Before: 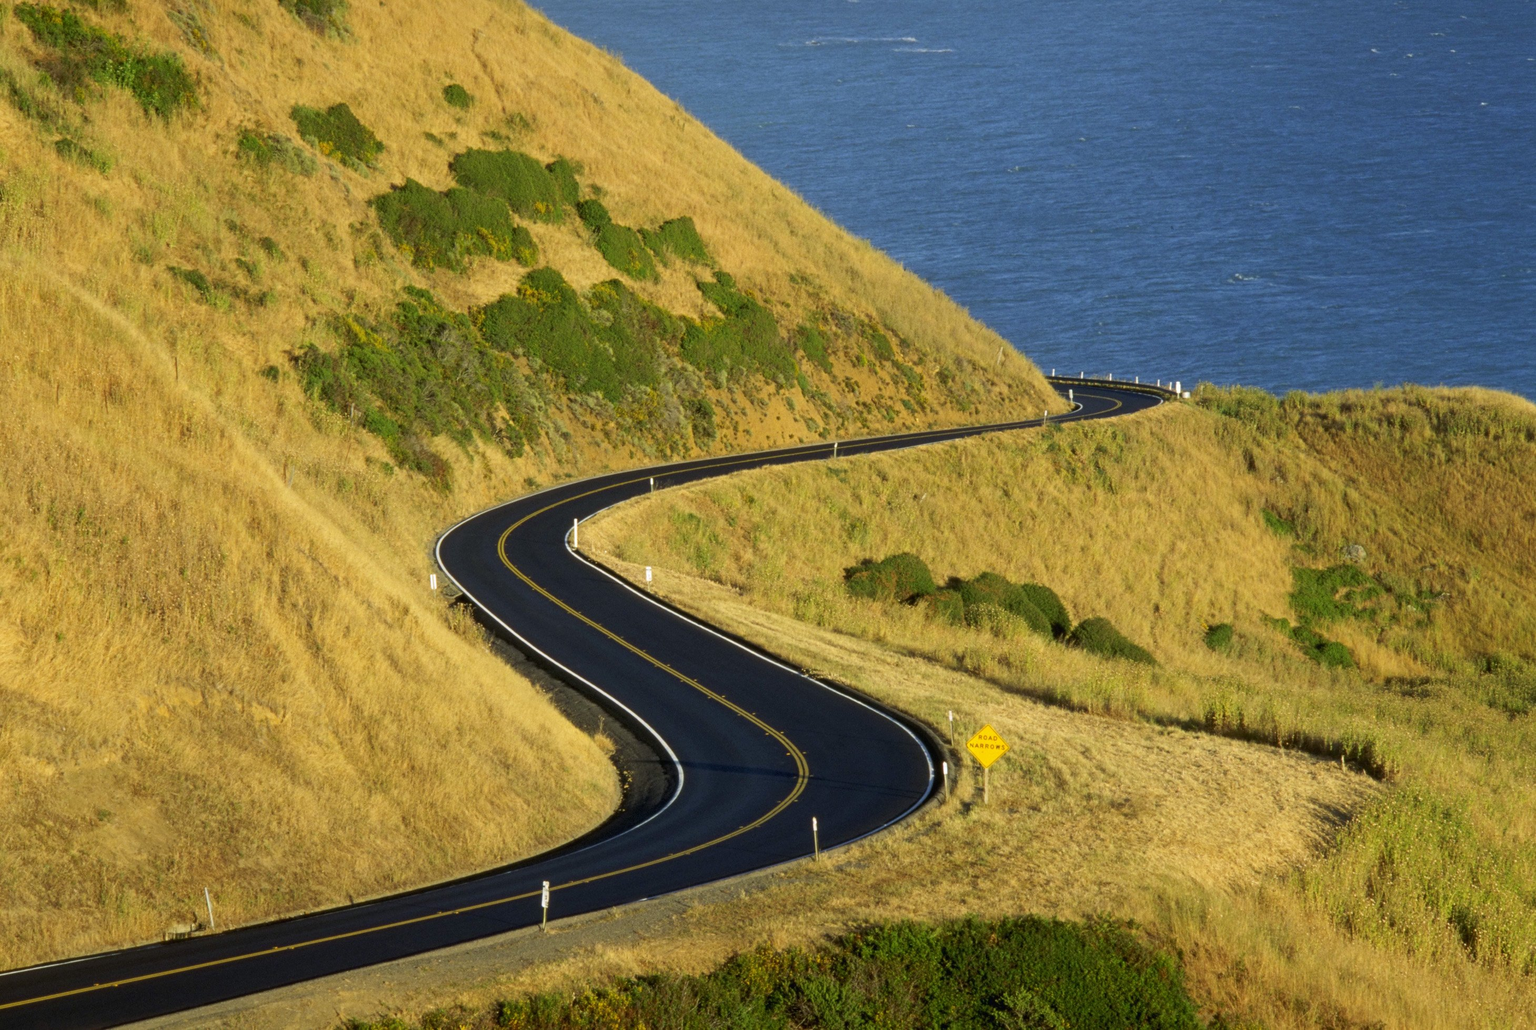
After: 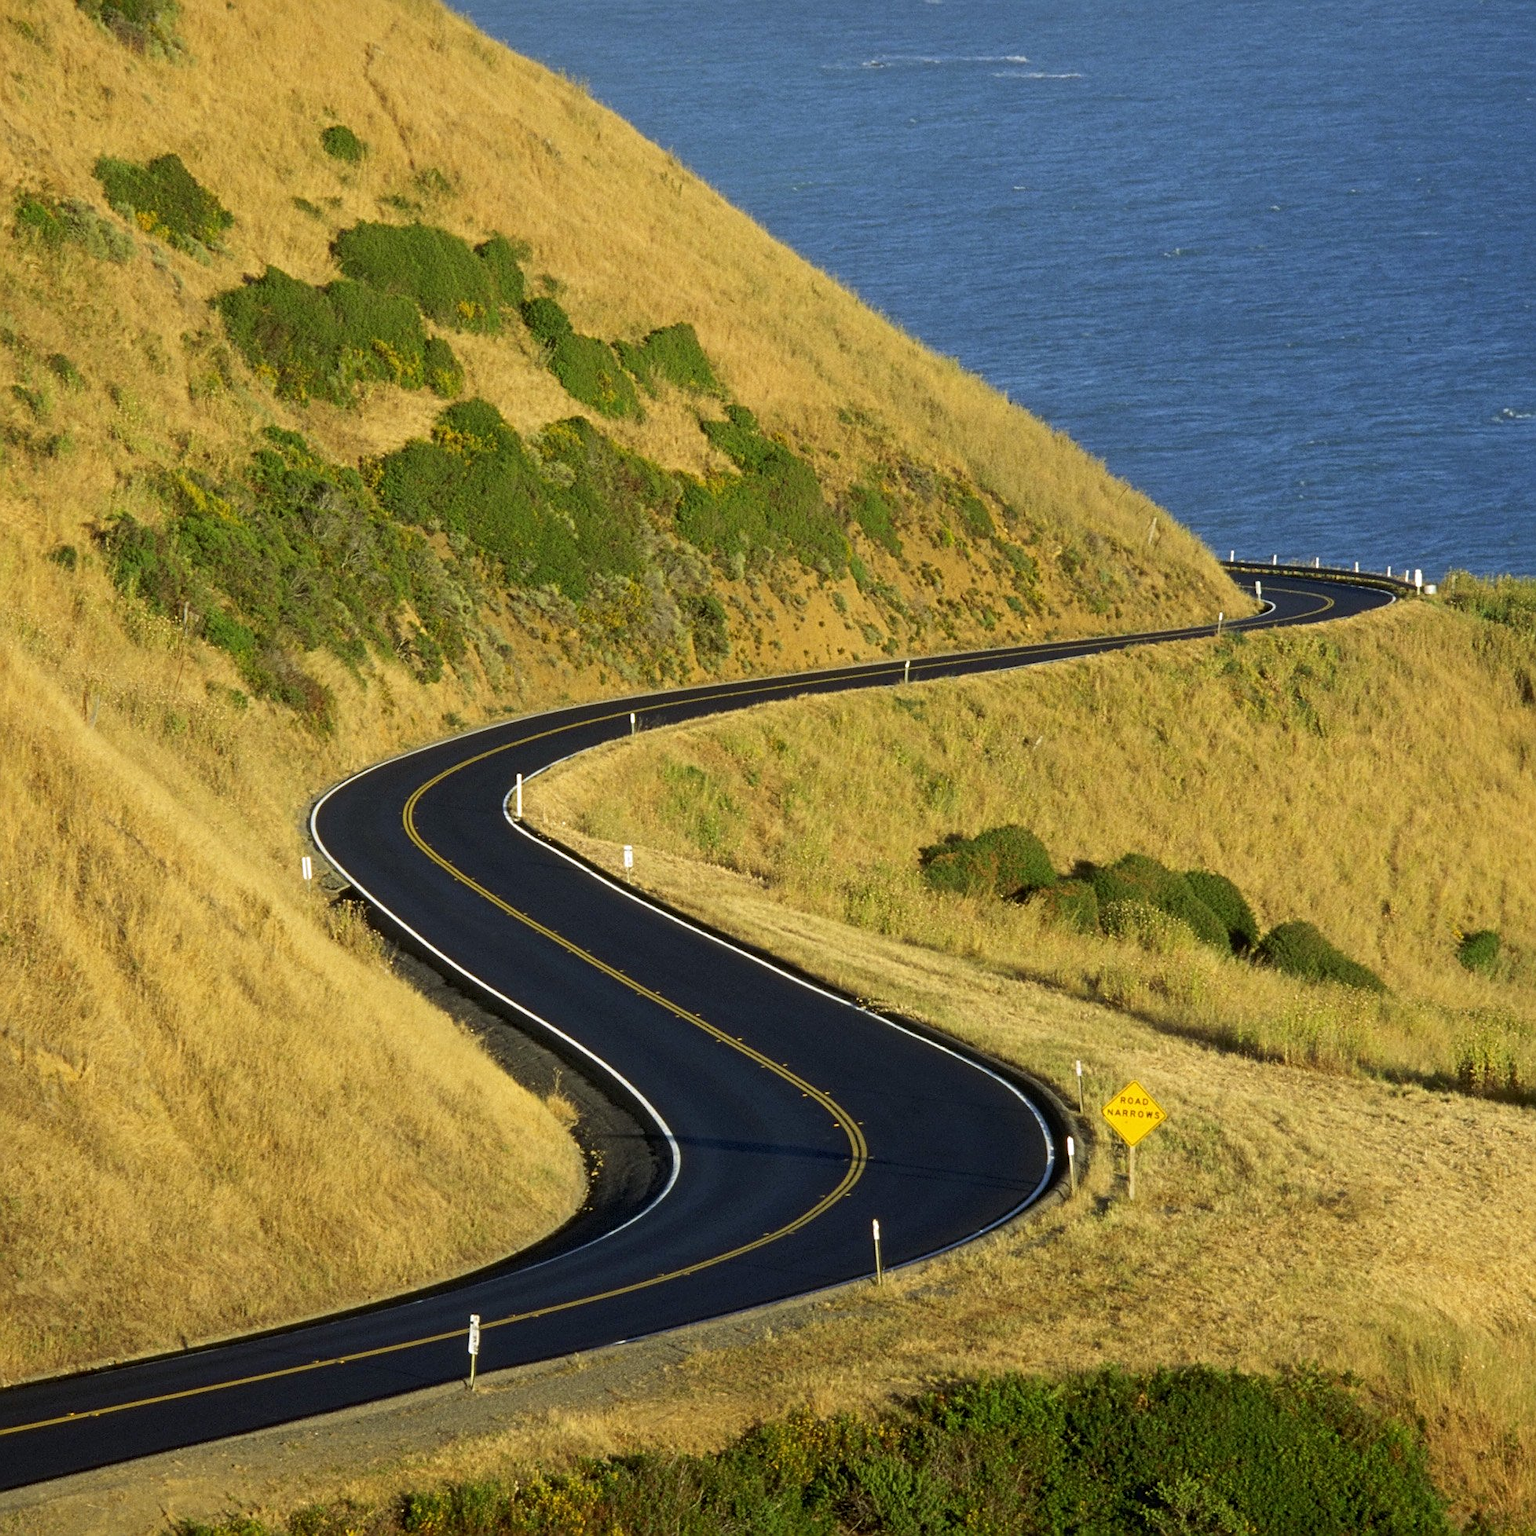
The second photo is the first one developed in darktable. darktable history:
crop and rotate: left 14.838%, right 18.152%
sharpen: on, module defaults
